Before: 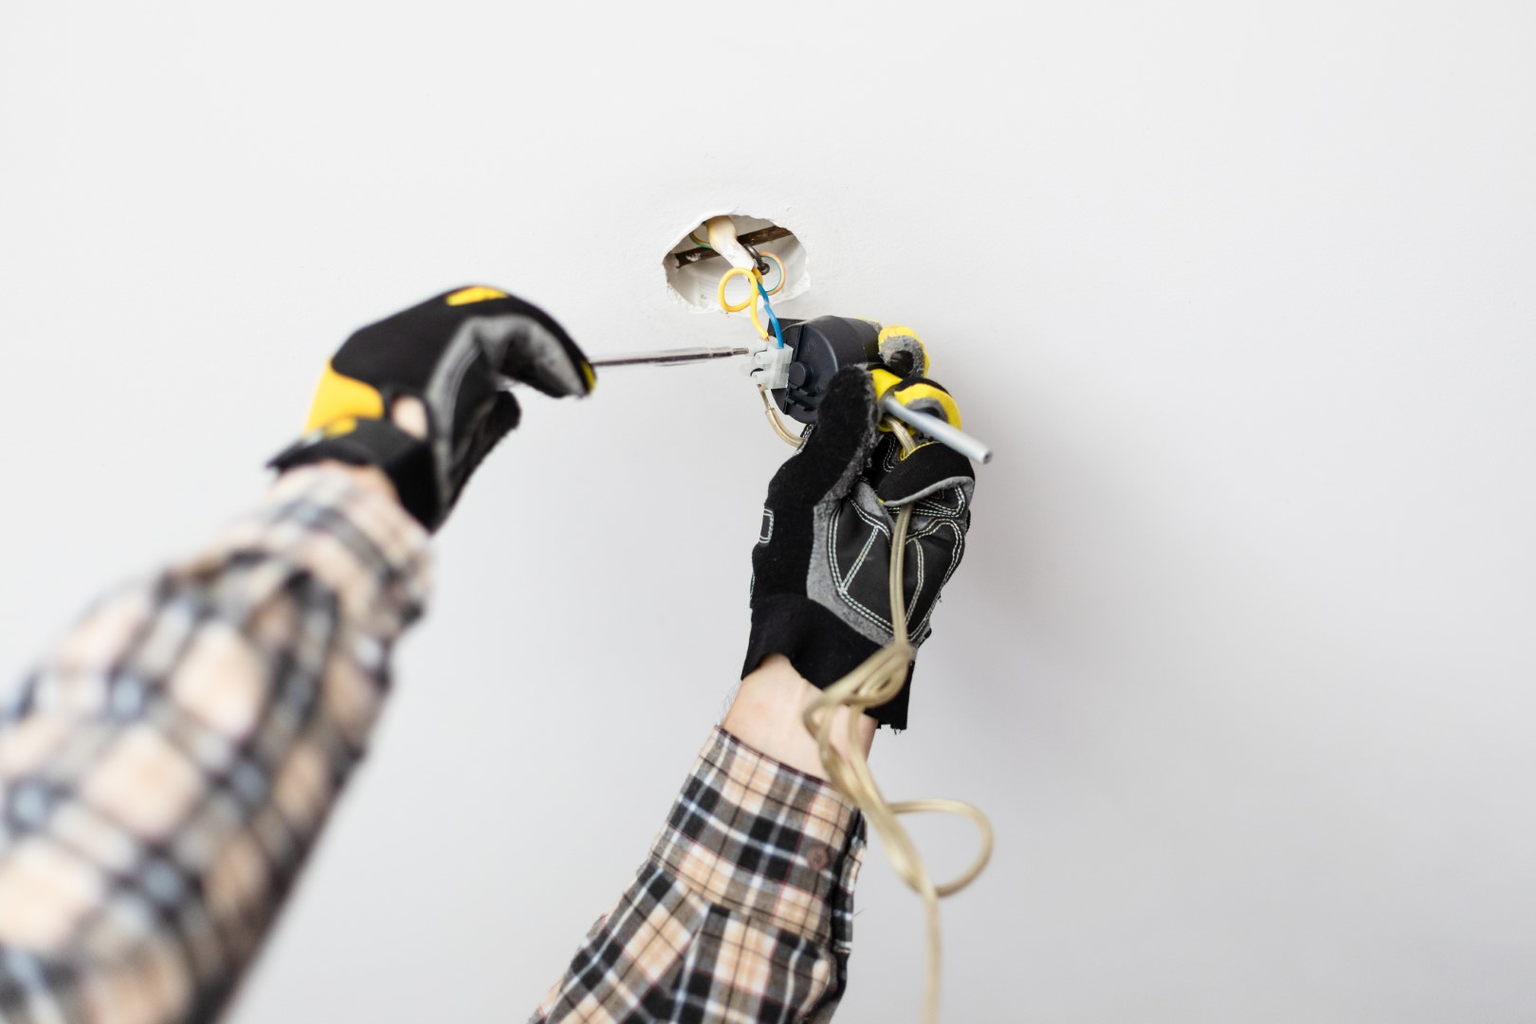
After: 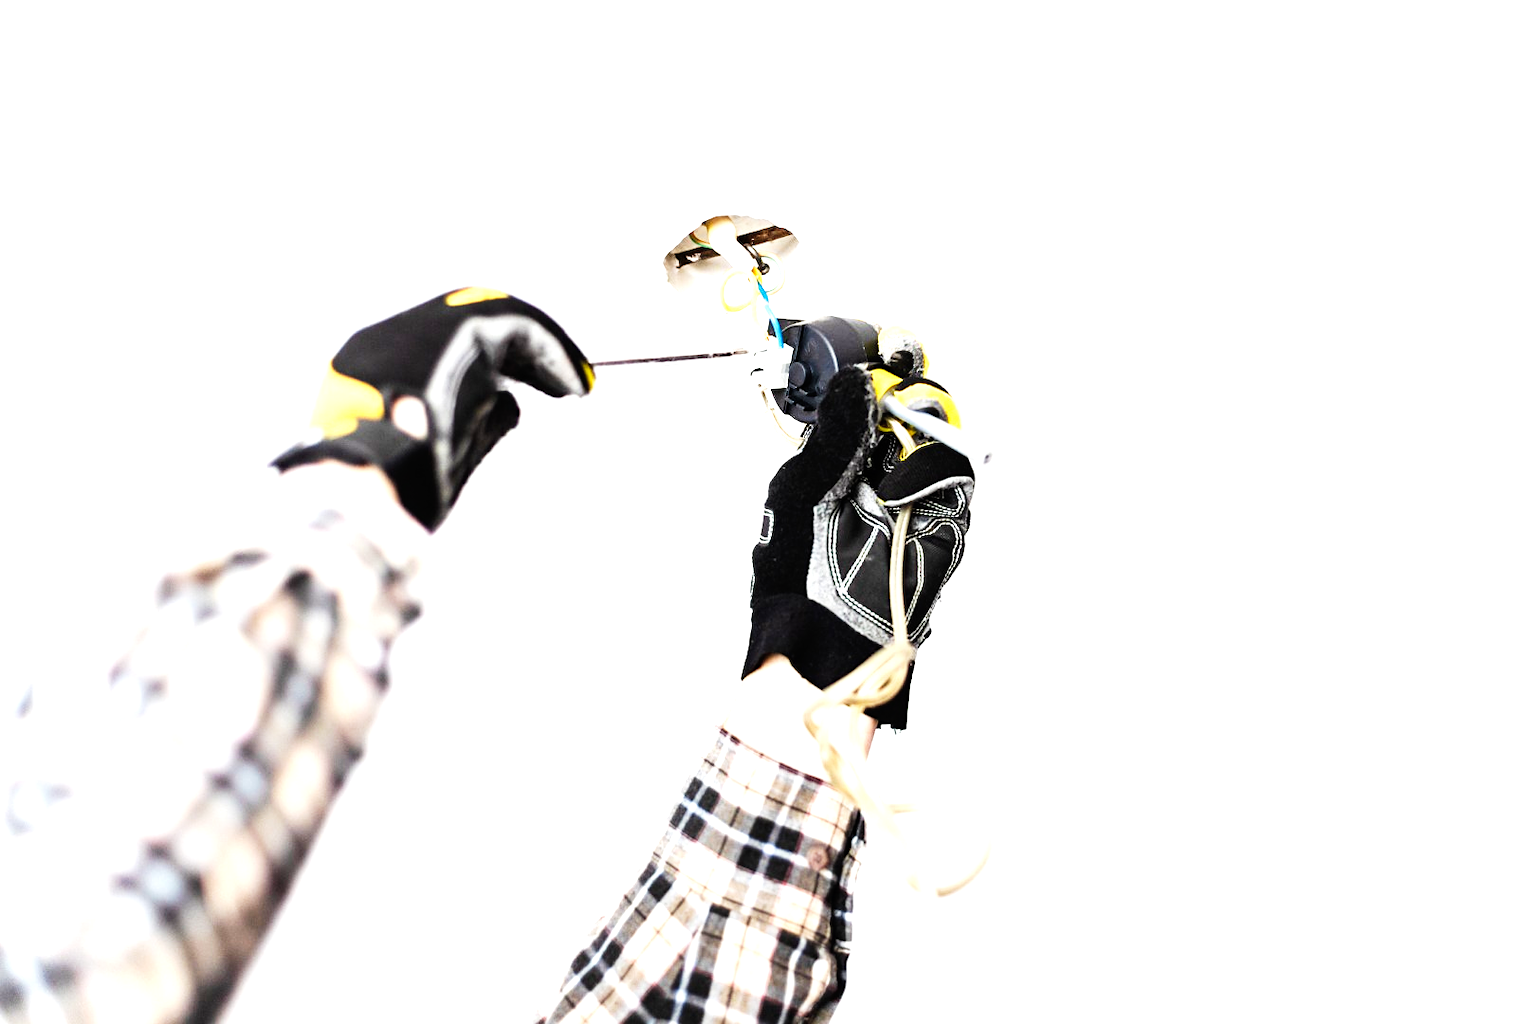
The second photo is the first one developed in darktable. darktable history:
base curve: curves: ch0 [(0, 0) (0.007, 0.004) (0.027, 0.03) (0.046, 0.07) (0.207, 0.54) (0.442, 0.872) (0.673, 0.972) (1, 1)], preserve colors none
shadows and highlights: radius 111.15, shadows 50.92, white point adjustment 9.12, highlights -4.73, soften with gaussian
sharpen: amount 0.205
